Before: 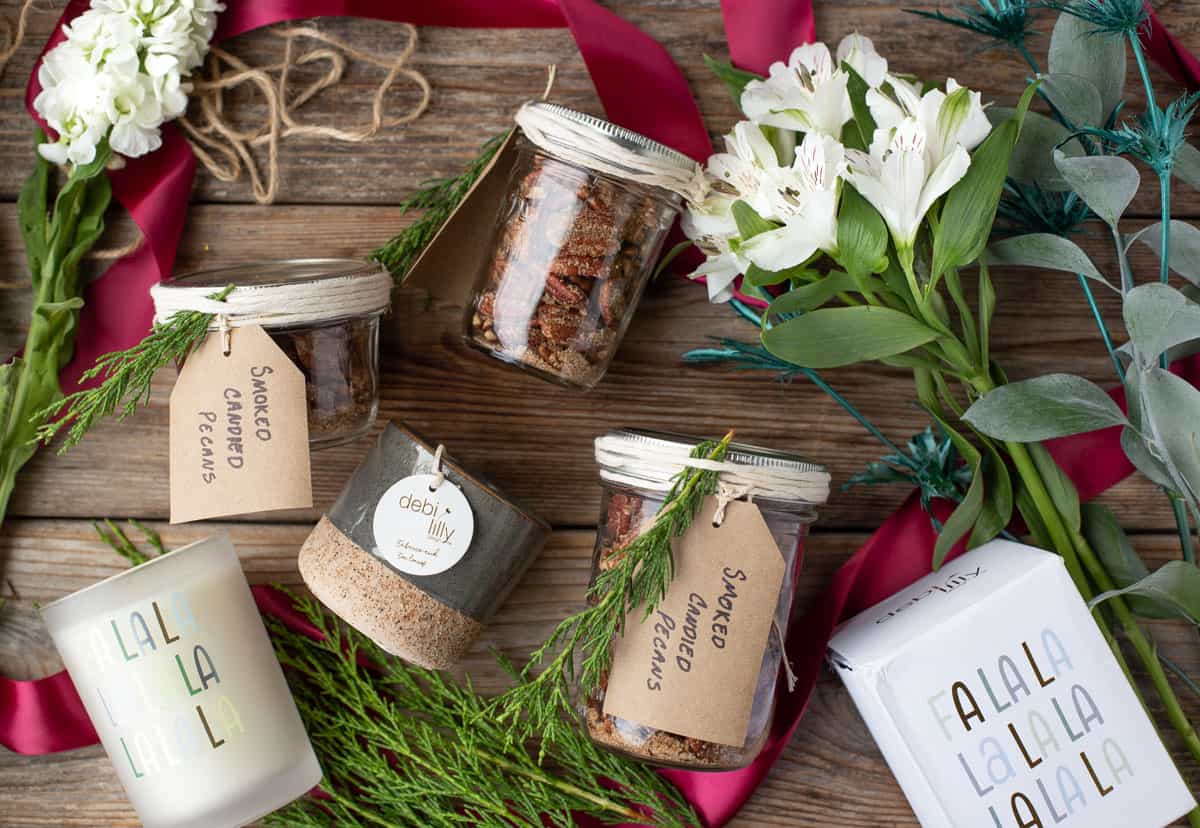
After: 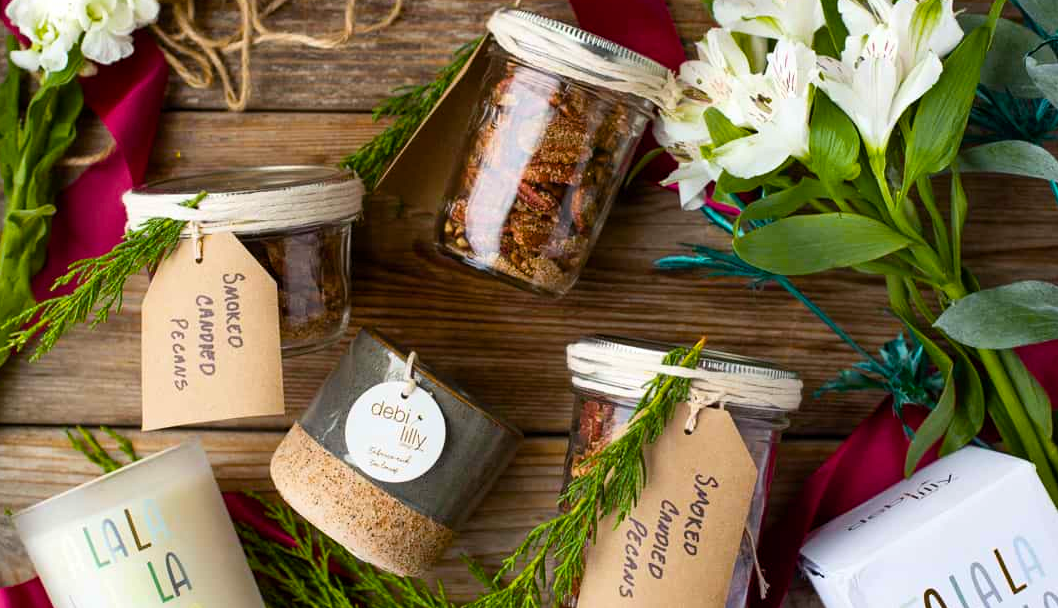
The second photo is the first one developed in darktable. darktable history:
contrast brightness saturation: contrast 0.107, saturation -0.158
color balance rgb: global offset › hue 170.54°, perceptual saturation grading › global saturation 31.064%, global vibrance 50.806%
crop and rotate: left 2.346%, top 11.314%, right 9.437%, bottom 15.241%
